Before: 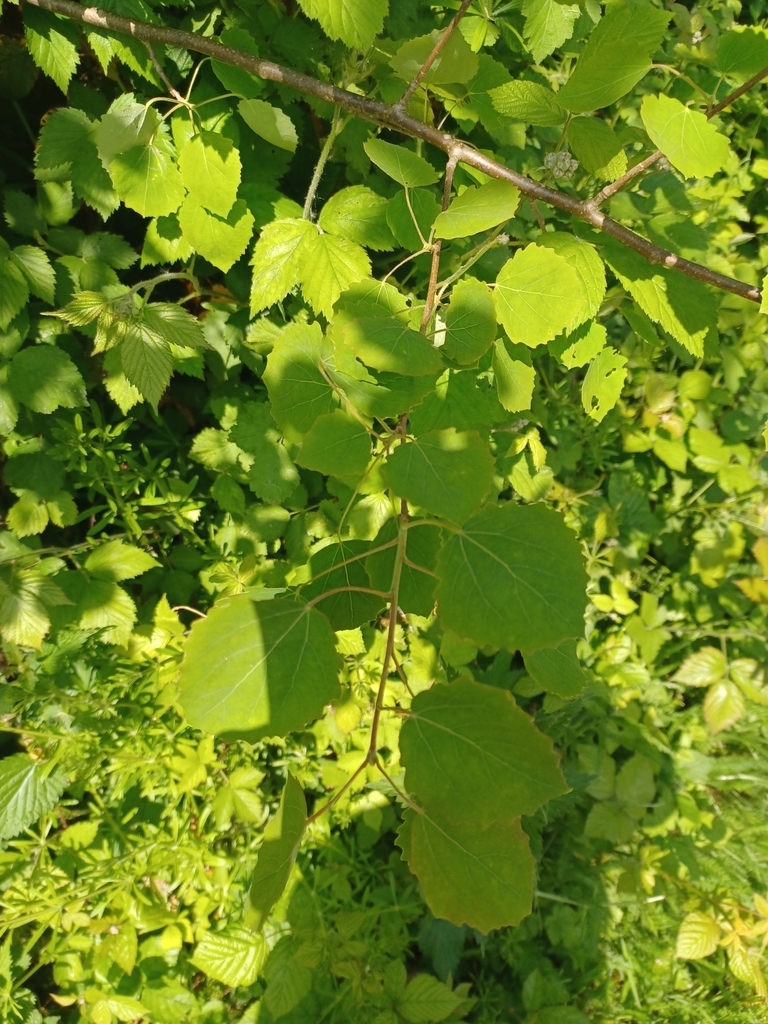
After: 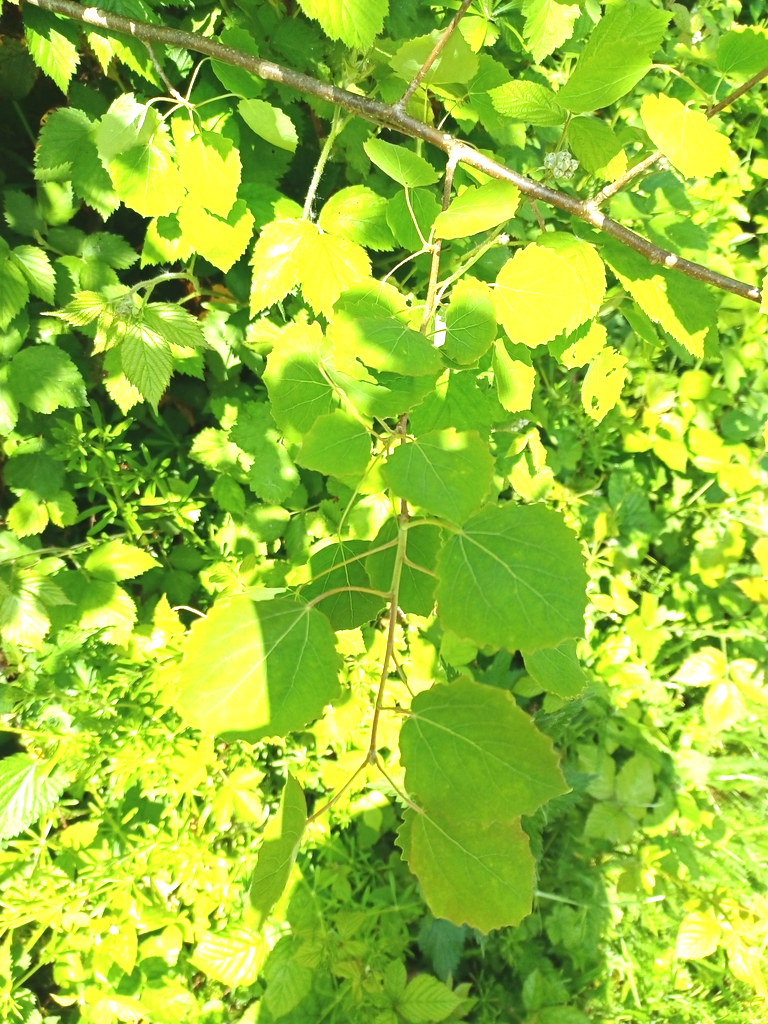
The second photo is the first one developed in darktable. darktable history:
white balance: red 0.924, blue 1.095
exposure: black level correction 0, exposure 1.45 EV, compensate exposure bias true, compensate highlight preservation false
